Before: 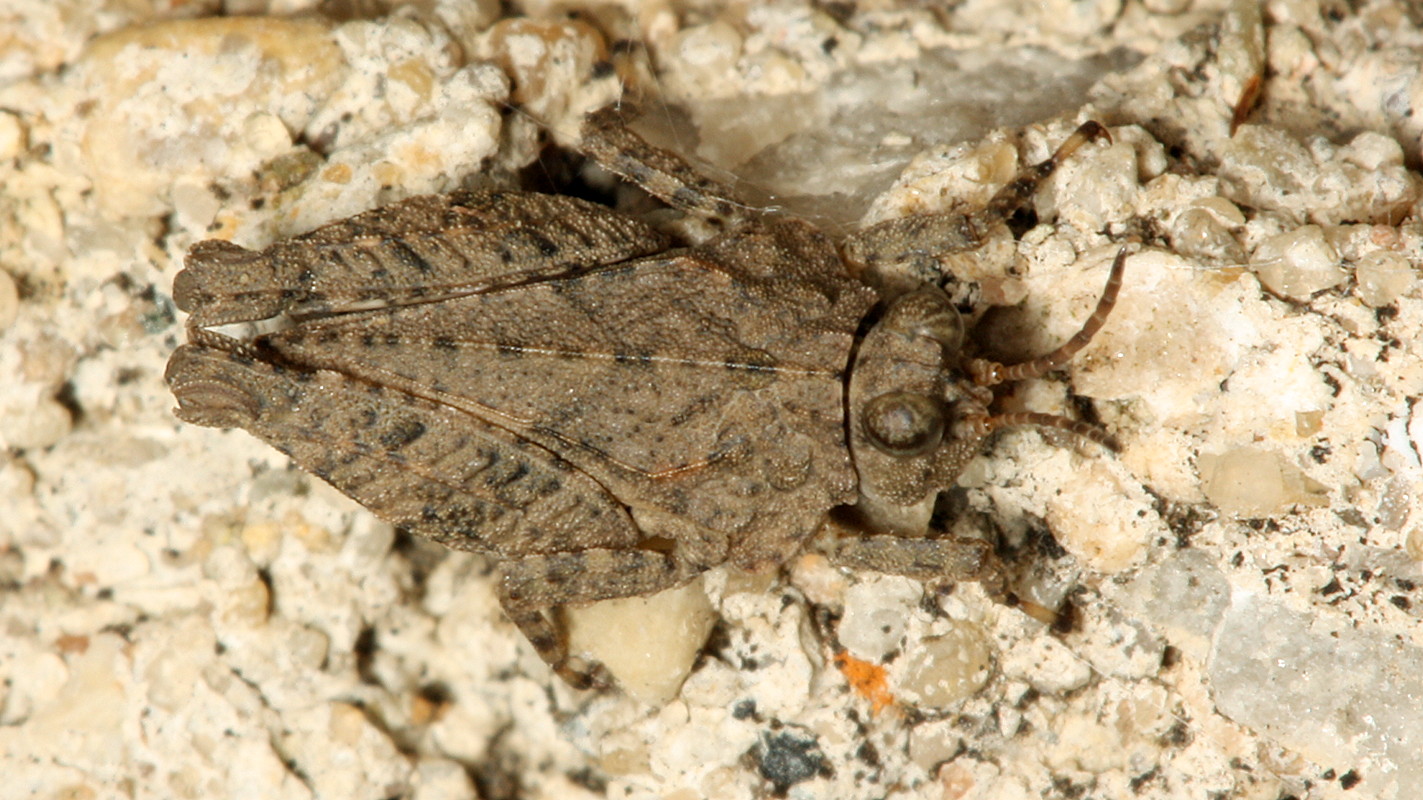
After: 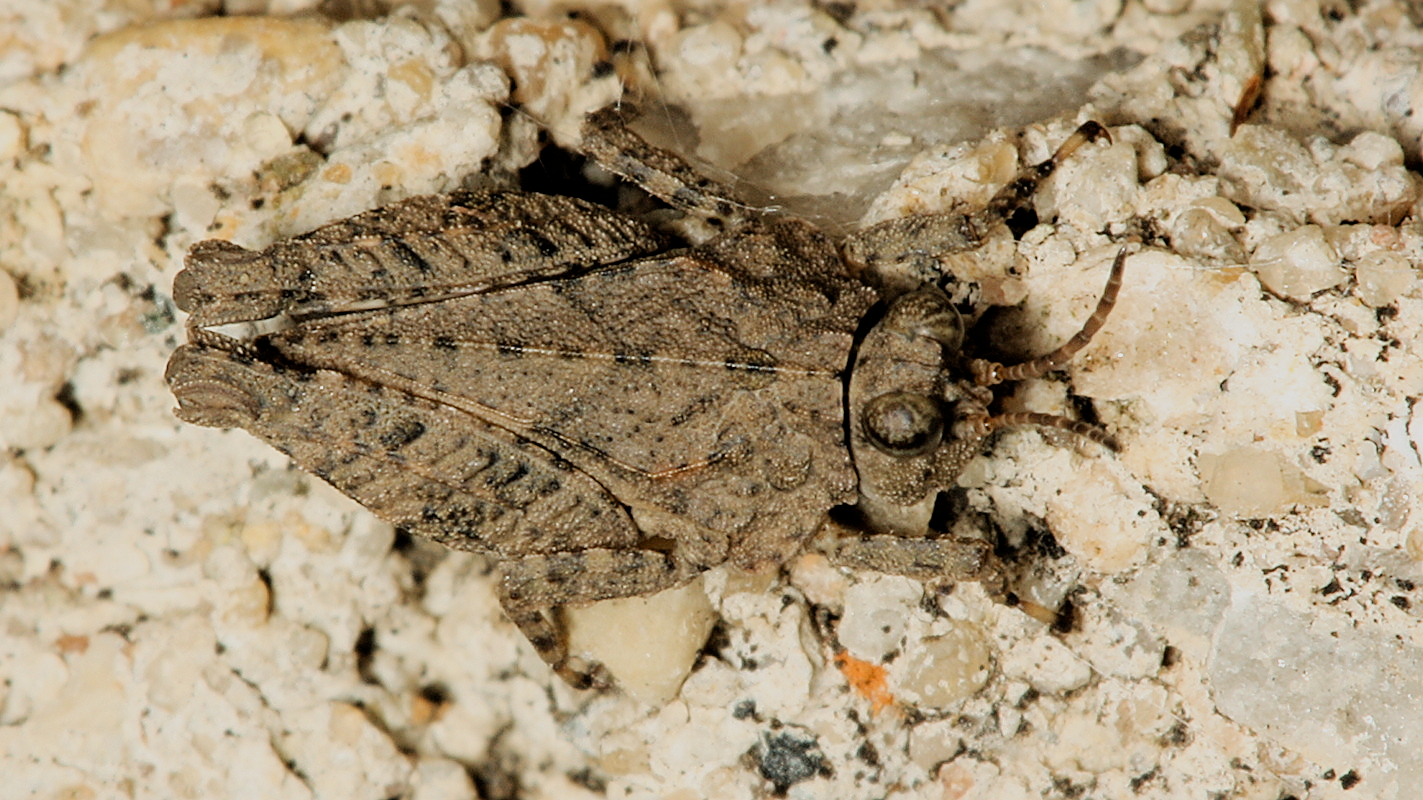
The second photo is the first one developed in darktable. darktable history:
filmic rgb: black relative exposure -5.15 EV, white relative exposure 3.97 EV, hardness 2.89, contrast 1.099, highlights saturation mix -19.64%
sharpen: on, module defaults
